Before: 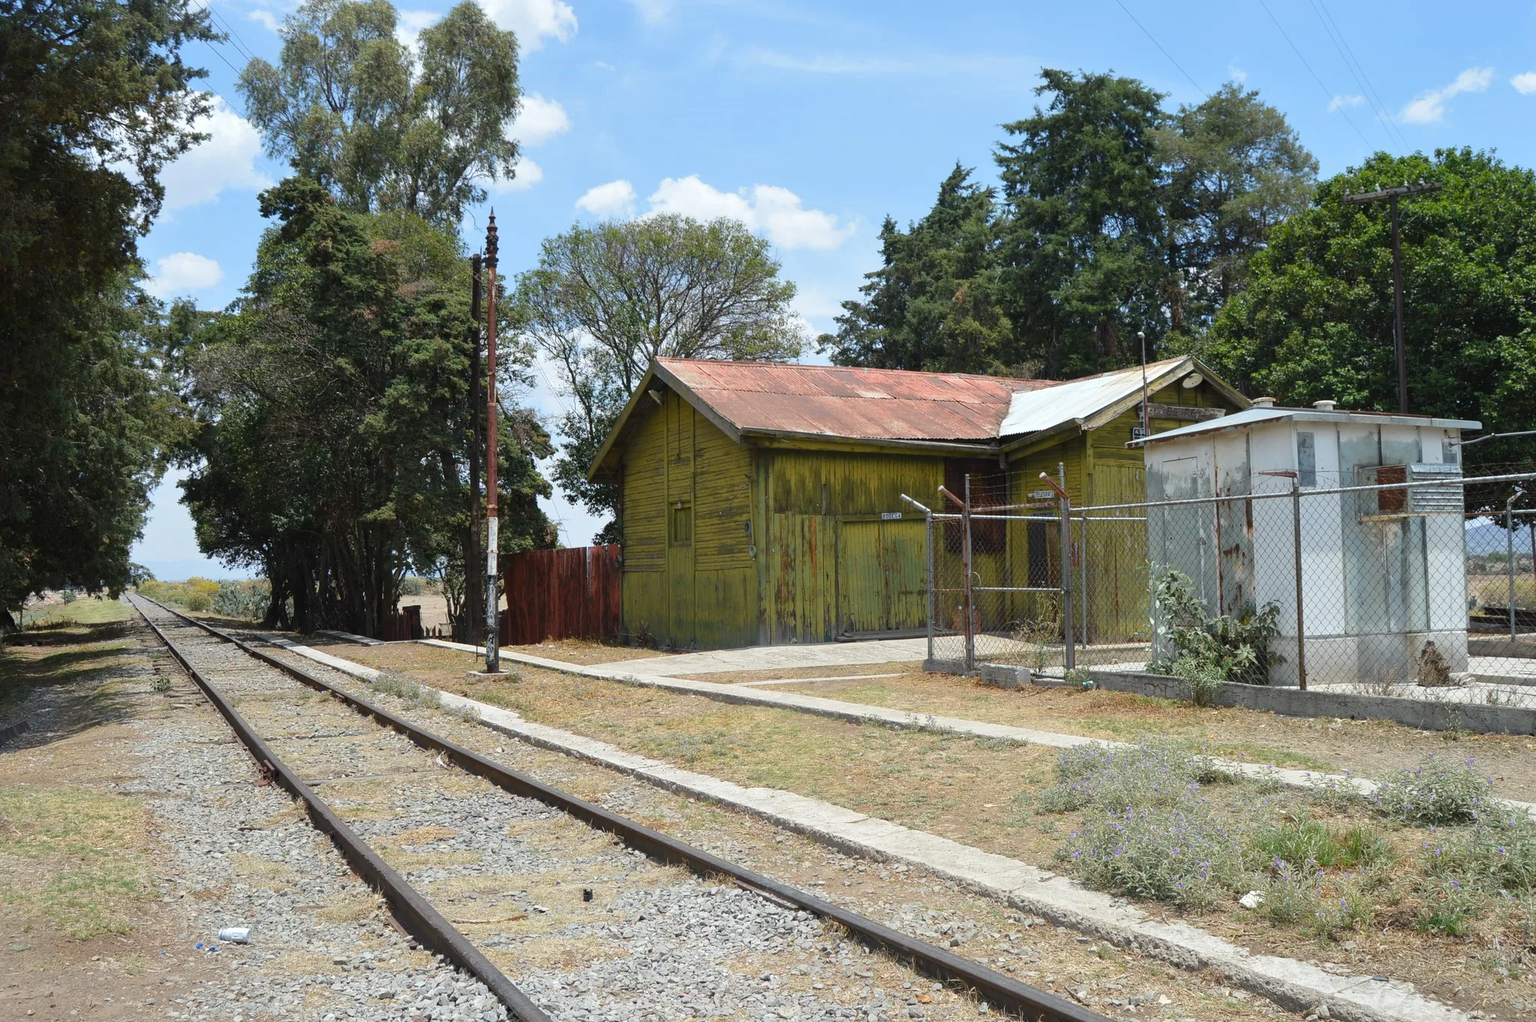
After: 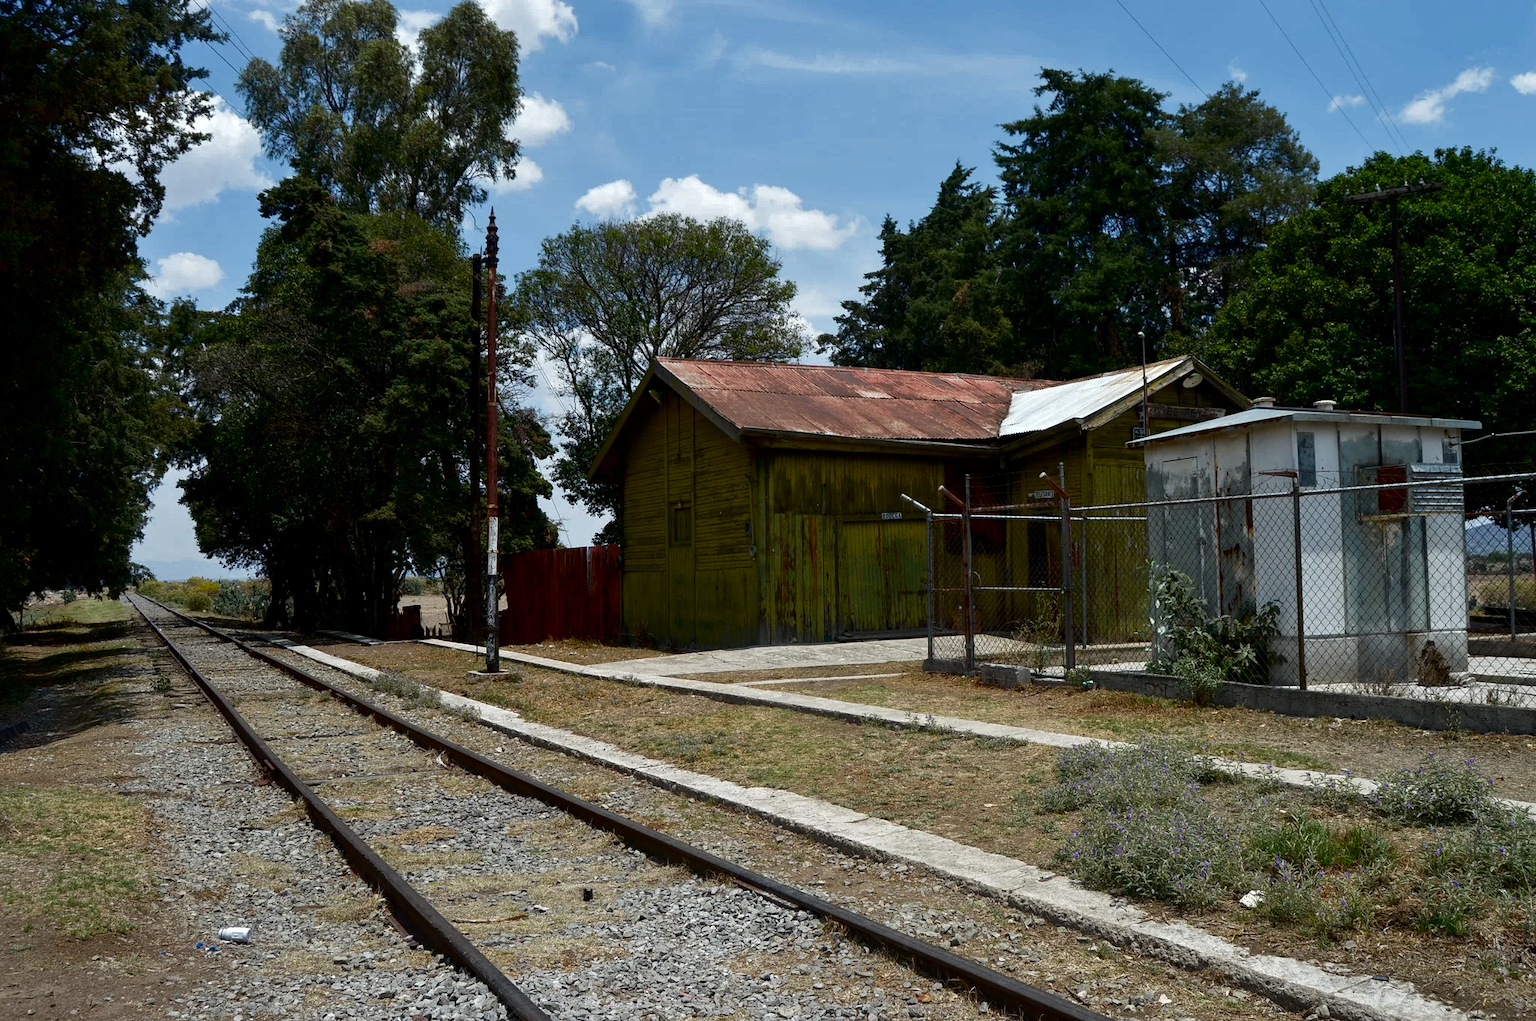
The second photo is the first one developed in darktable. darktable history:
local contrast: highlights 100%, shadows 98%, detail 119%, midtone range 0.2
contrast brightness saturation: brightness -0.51
